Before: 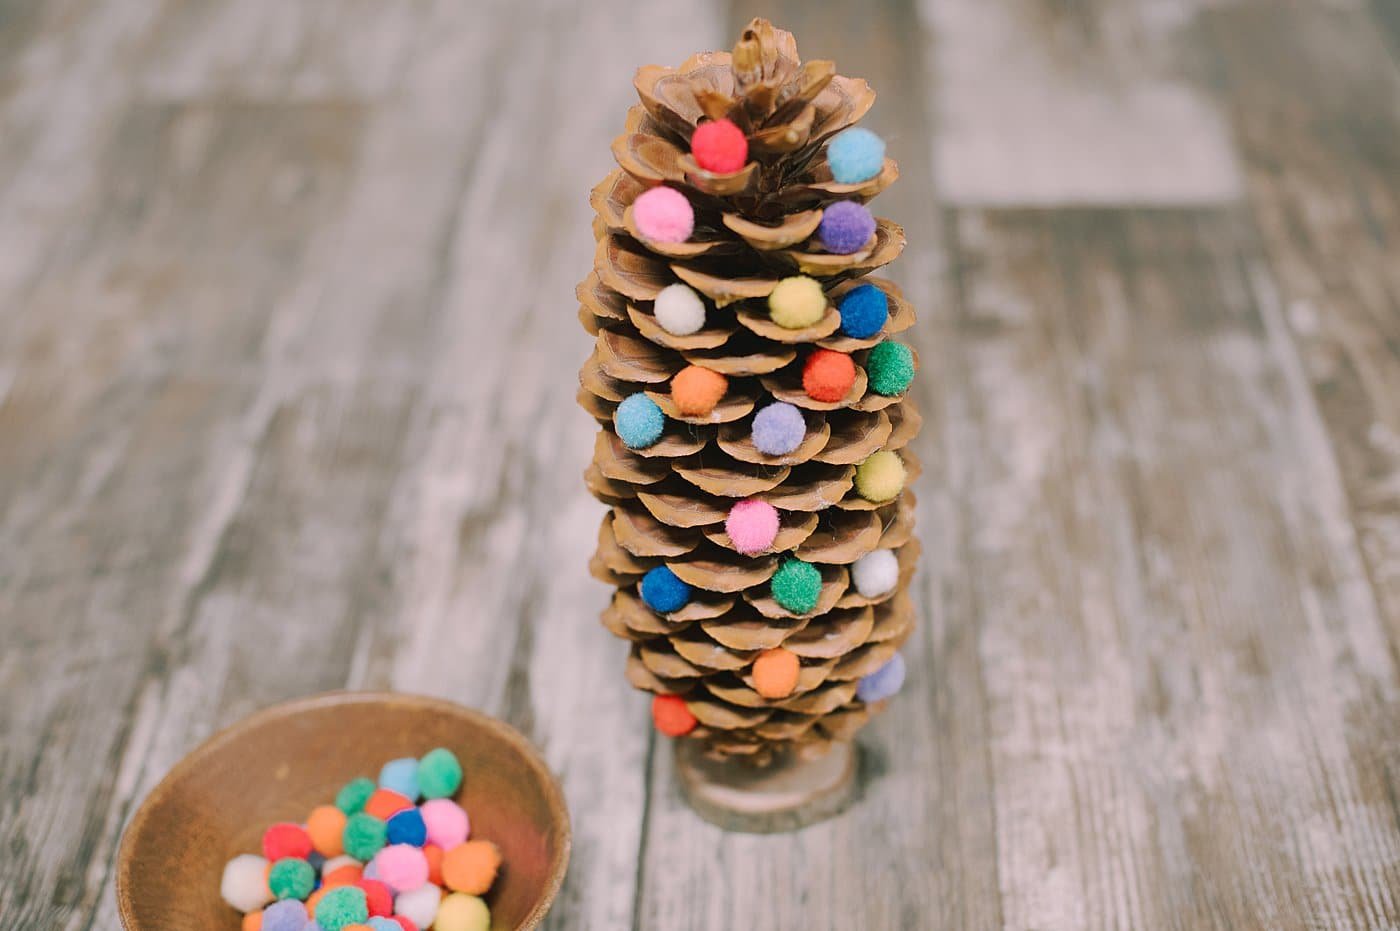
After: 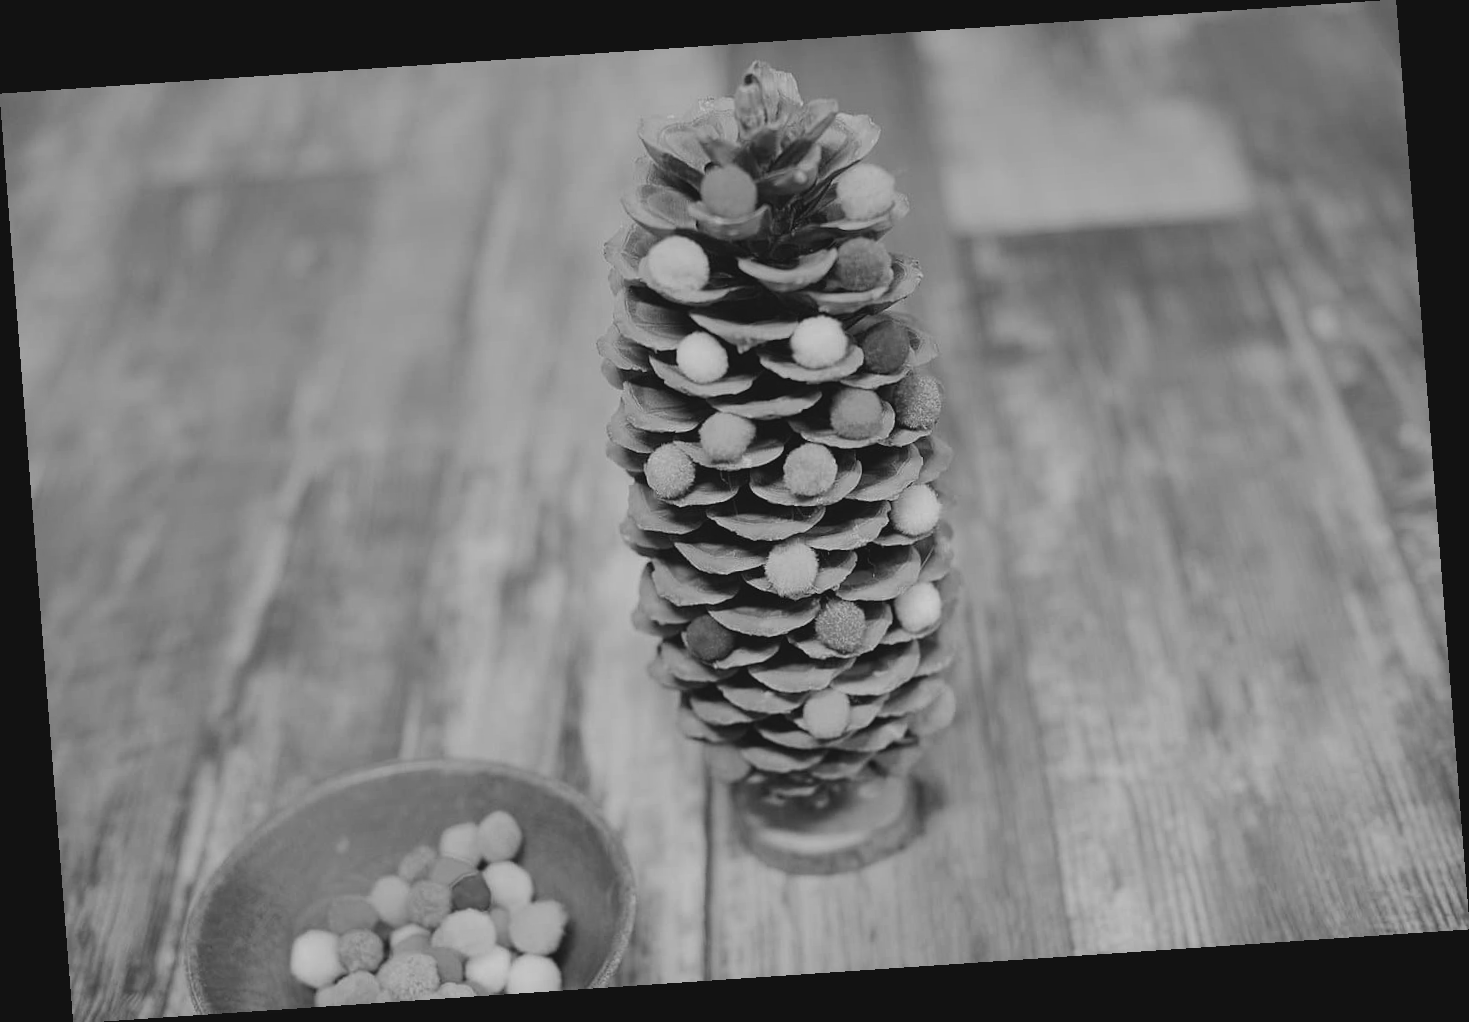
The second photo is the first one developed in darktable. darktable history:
rotate and perspective: rotation -4.2°, shear 0.006, automatic cropping off
color balance: lift [1.005, 0.99, 1.007, 1.01], gamma [1, 1.034, 1.032, 0.966], gain [0.873, 1.055, 1.067, 0.933]
monochrome: a 30.25, b 92.03
